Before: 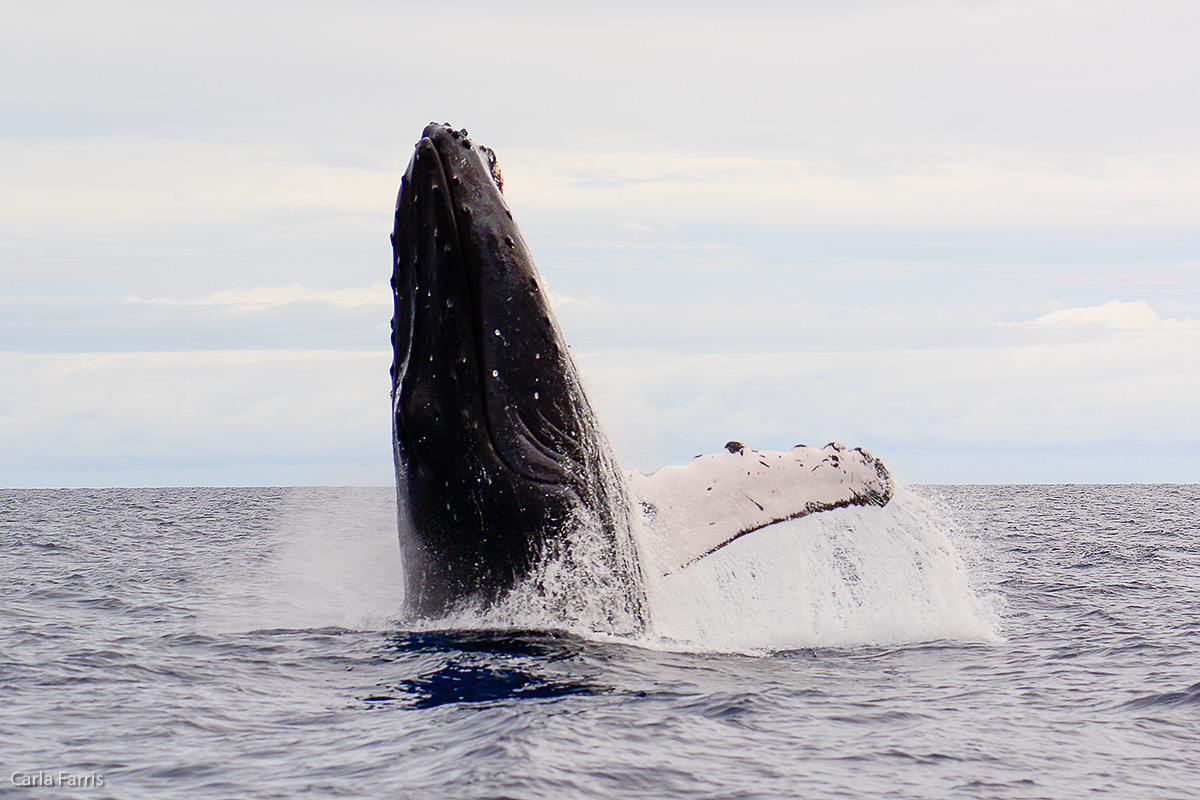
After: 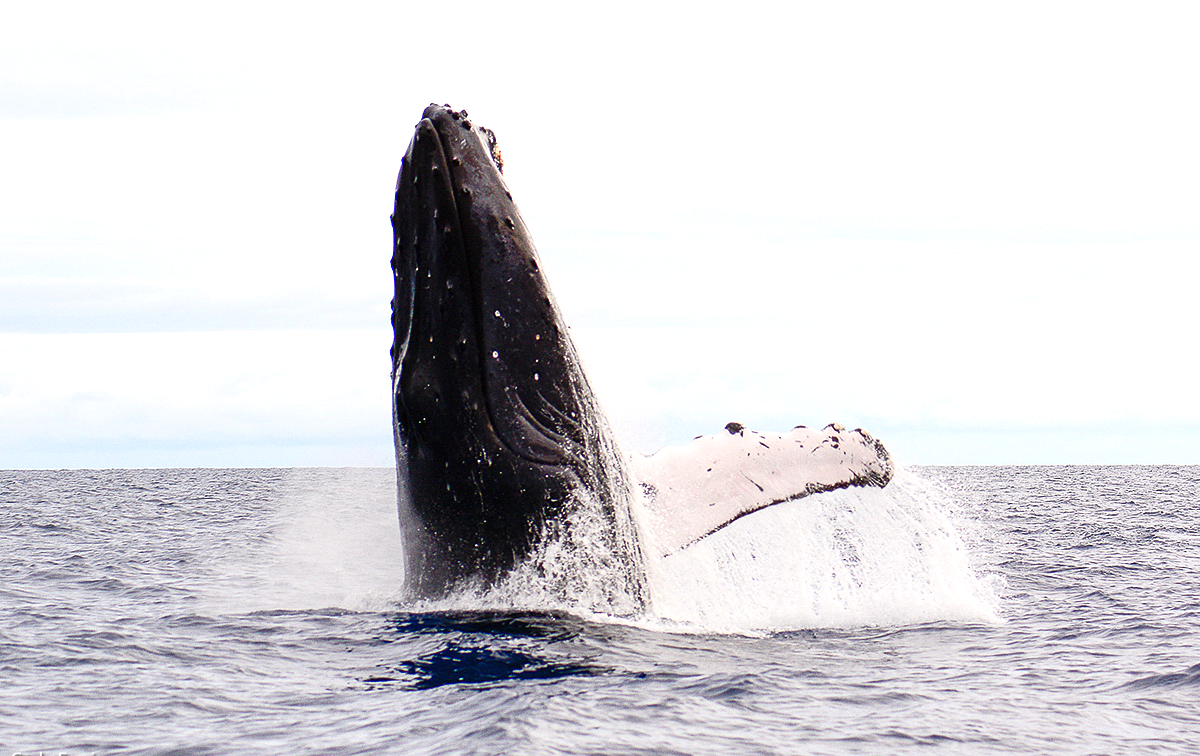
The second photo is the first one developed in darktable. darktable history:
grain: on, module defaults
exposure: black level correction 0, exposure 0.5 EV, compensate highlight preservation false
crop and rotate: top 2.479%, bottom 3.018%
